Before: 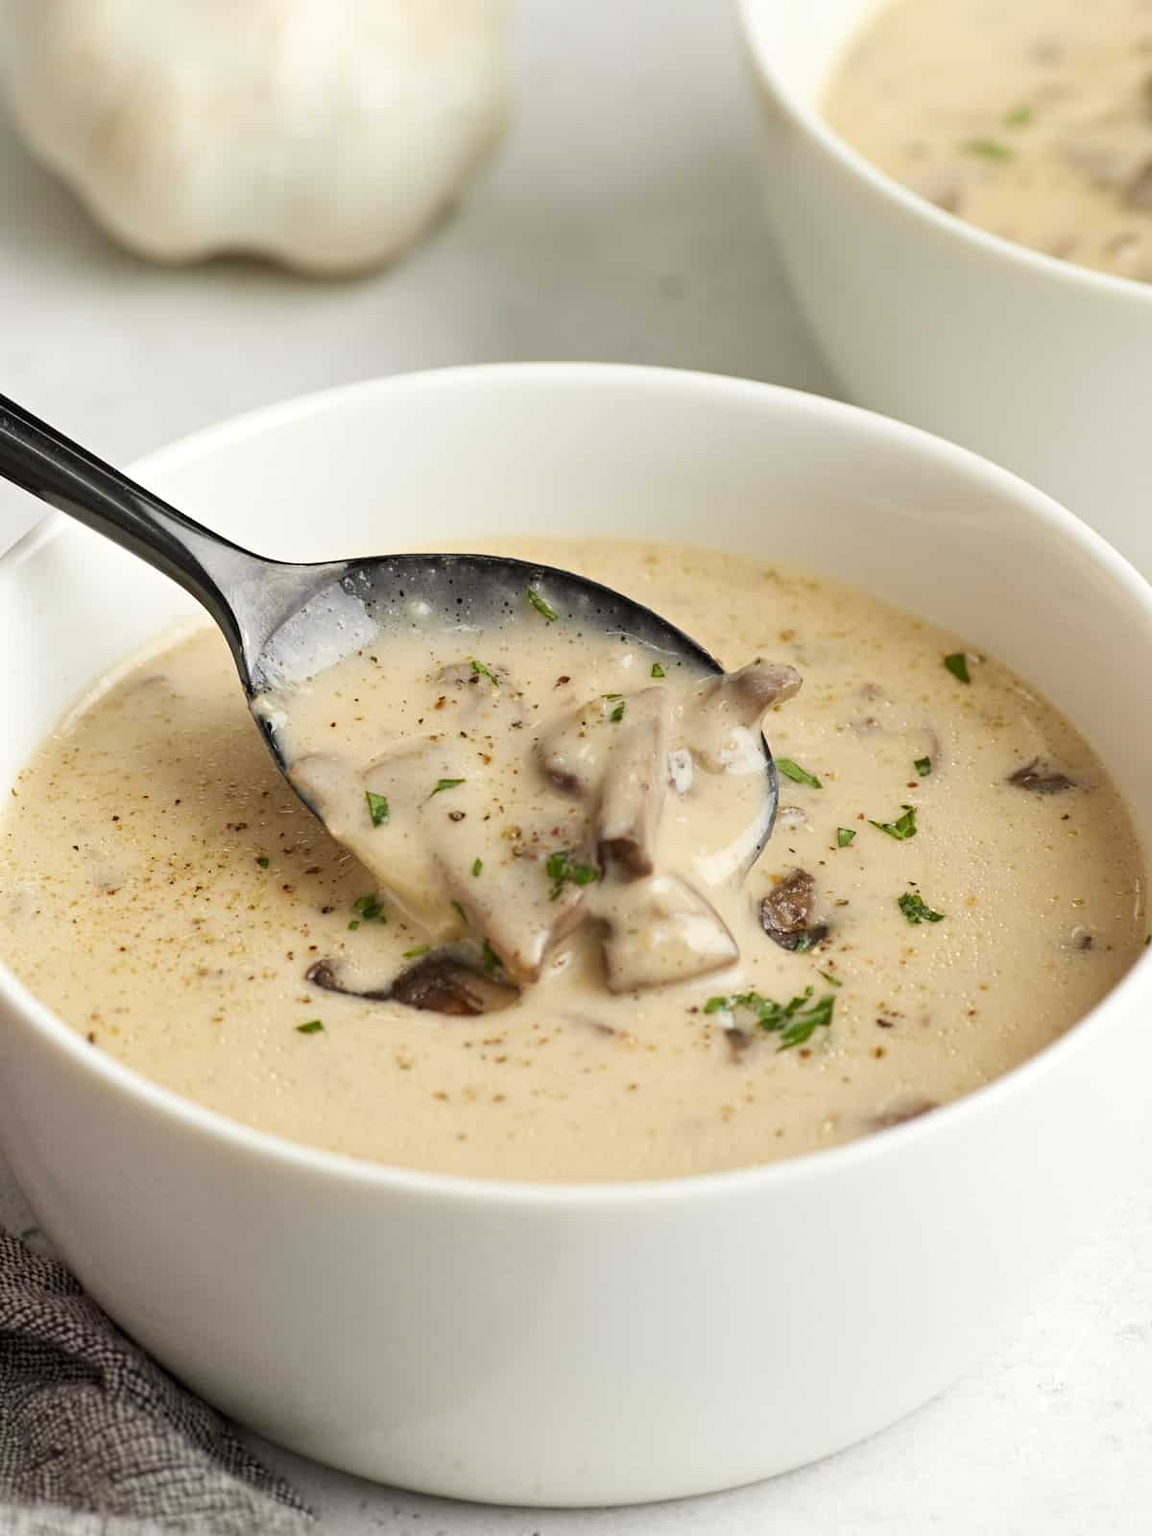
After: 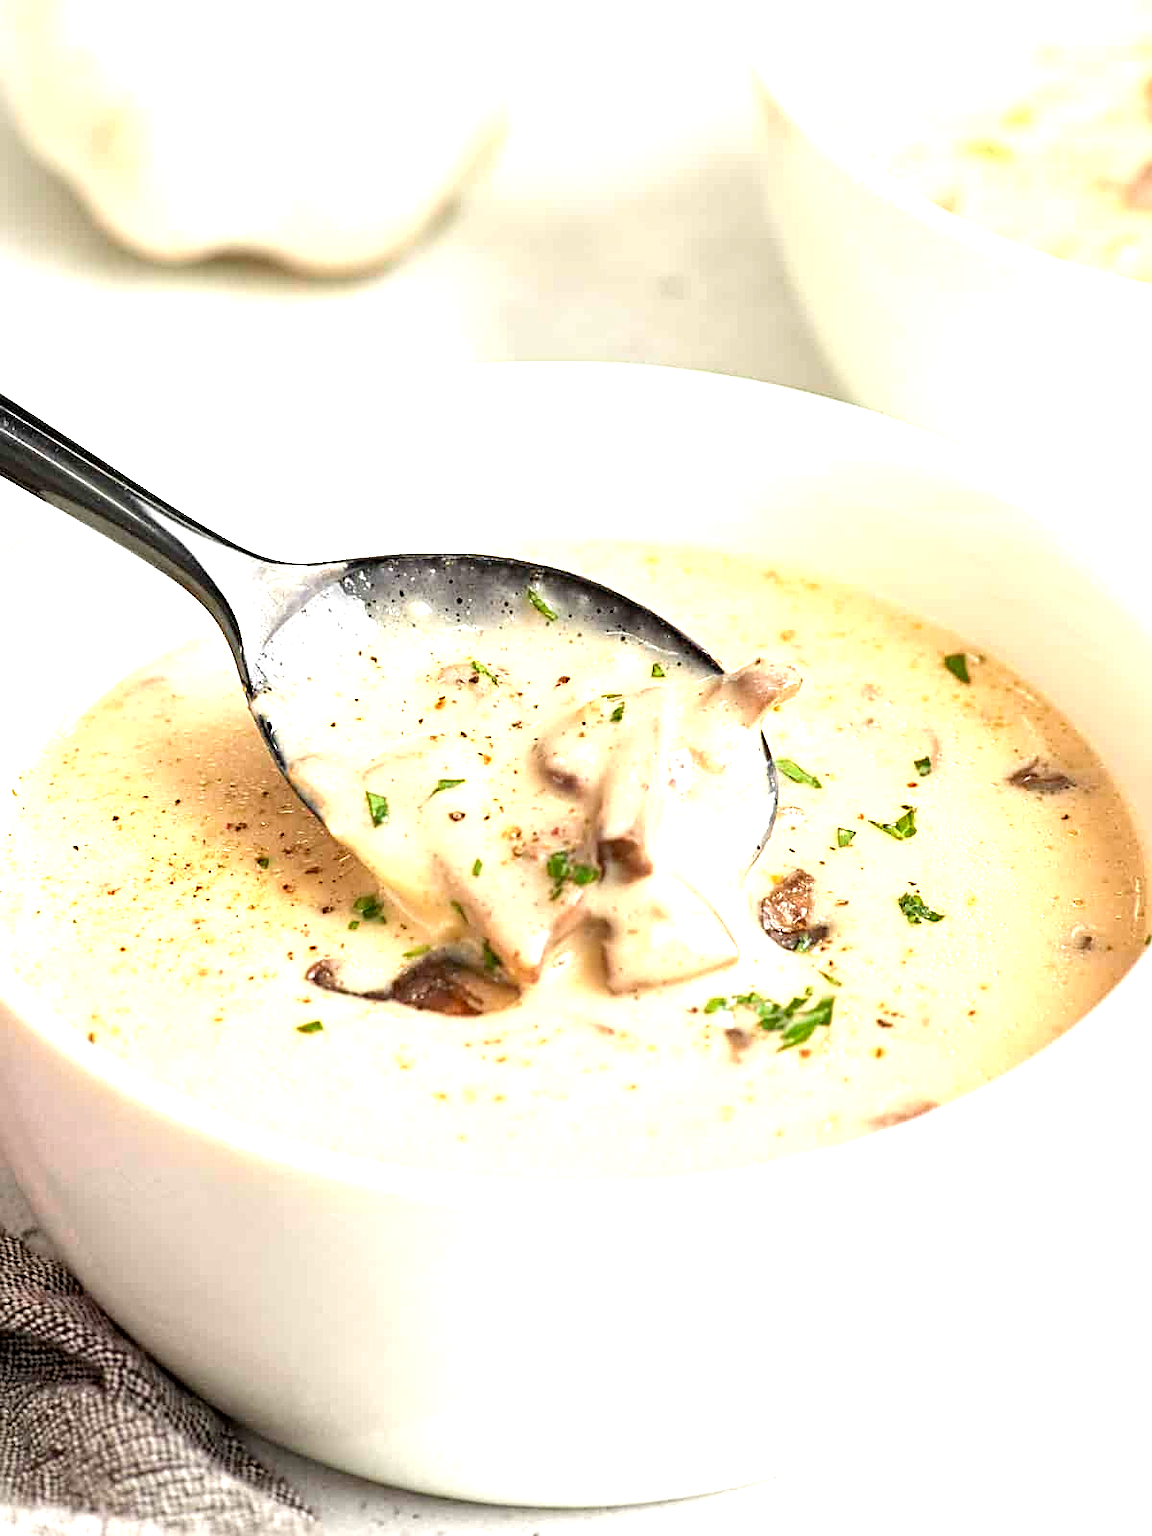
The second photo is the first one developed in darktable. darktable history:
exposure: black level correction 0, exposure 1.337 EV, compensate exposure bias true, compensate highlight preservation false
sharpen: on, module defaults
local contrast: mode bilateral grid, contrast 10, coarseness 24, detail 111%, midtone range 0.2
